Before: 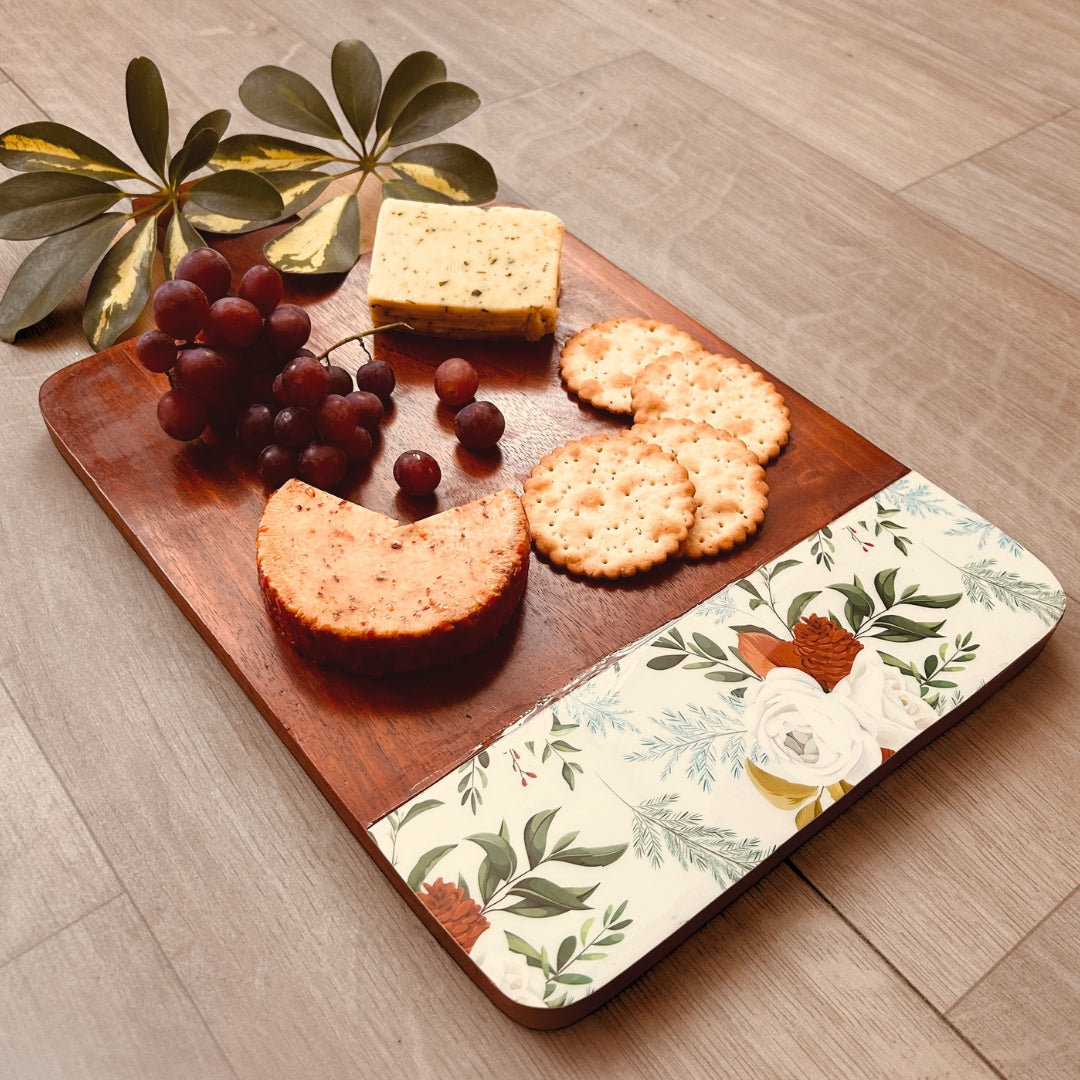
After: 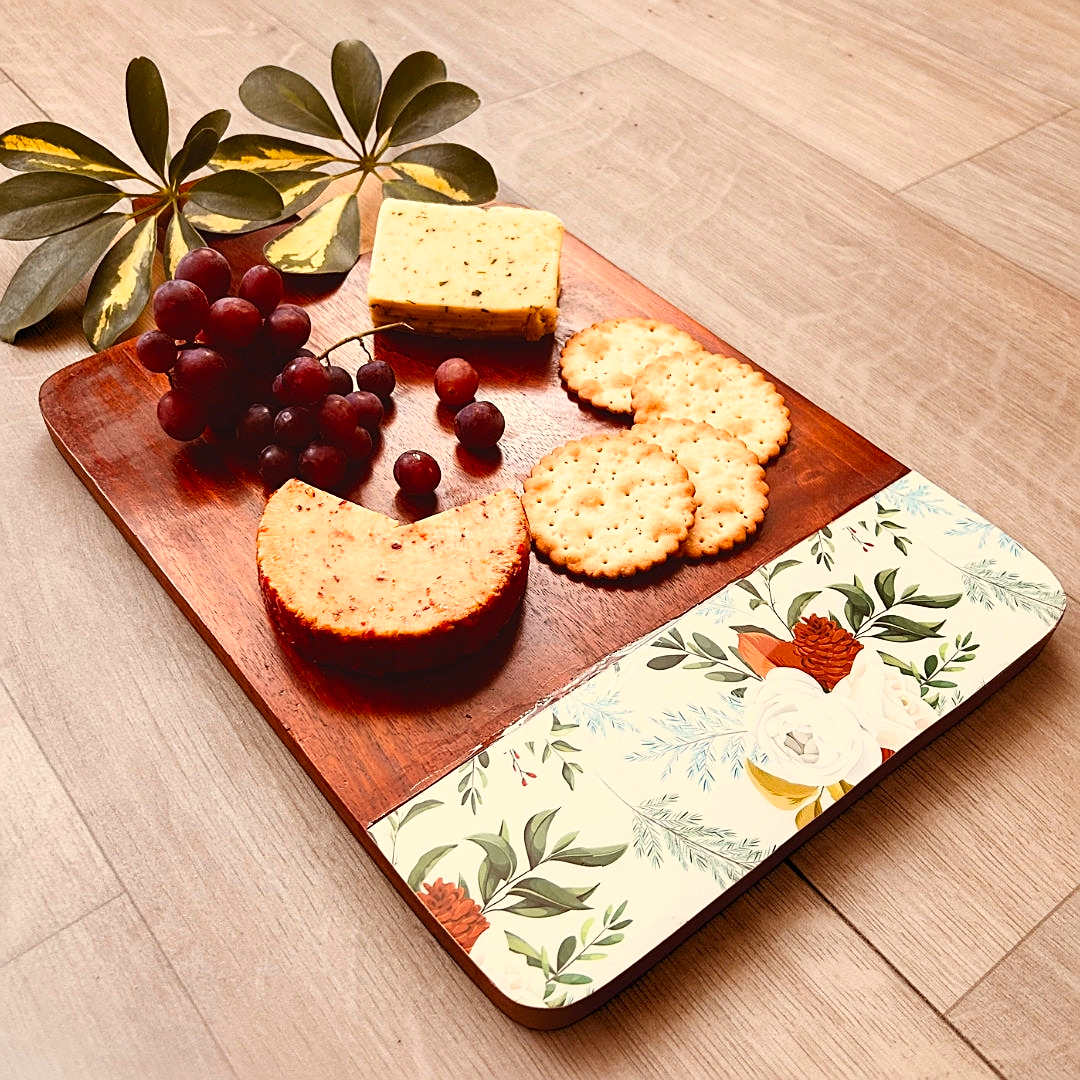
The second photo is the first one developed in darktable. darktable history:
sharpen: on, module defaults
contrast brightness saturation: contrast 0.235, brightness 0.108, saturation 0.292
